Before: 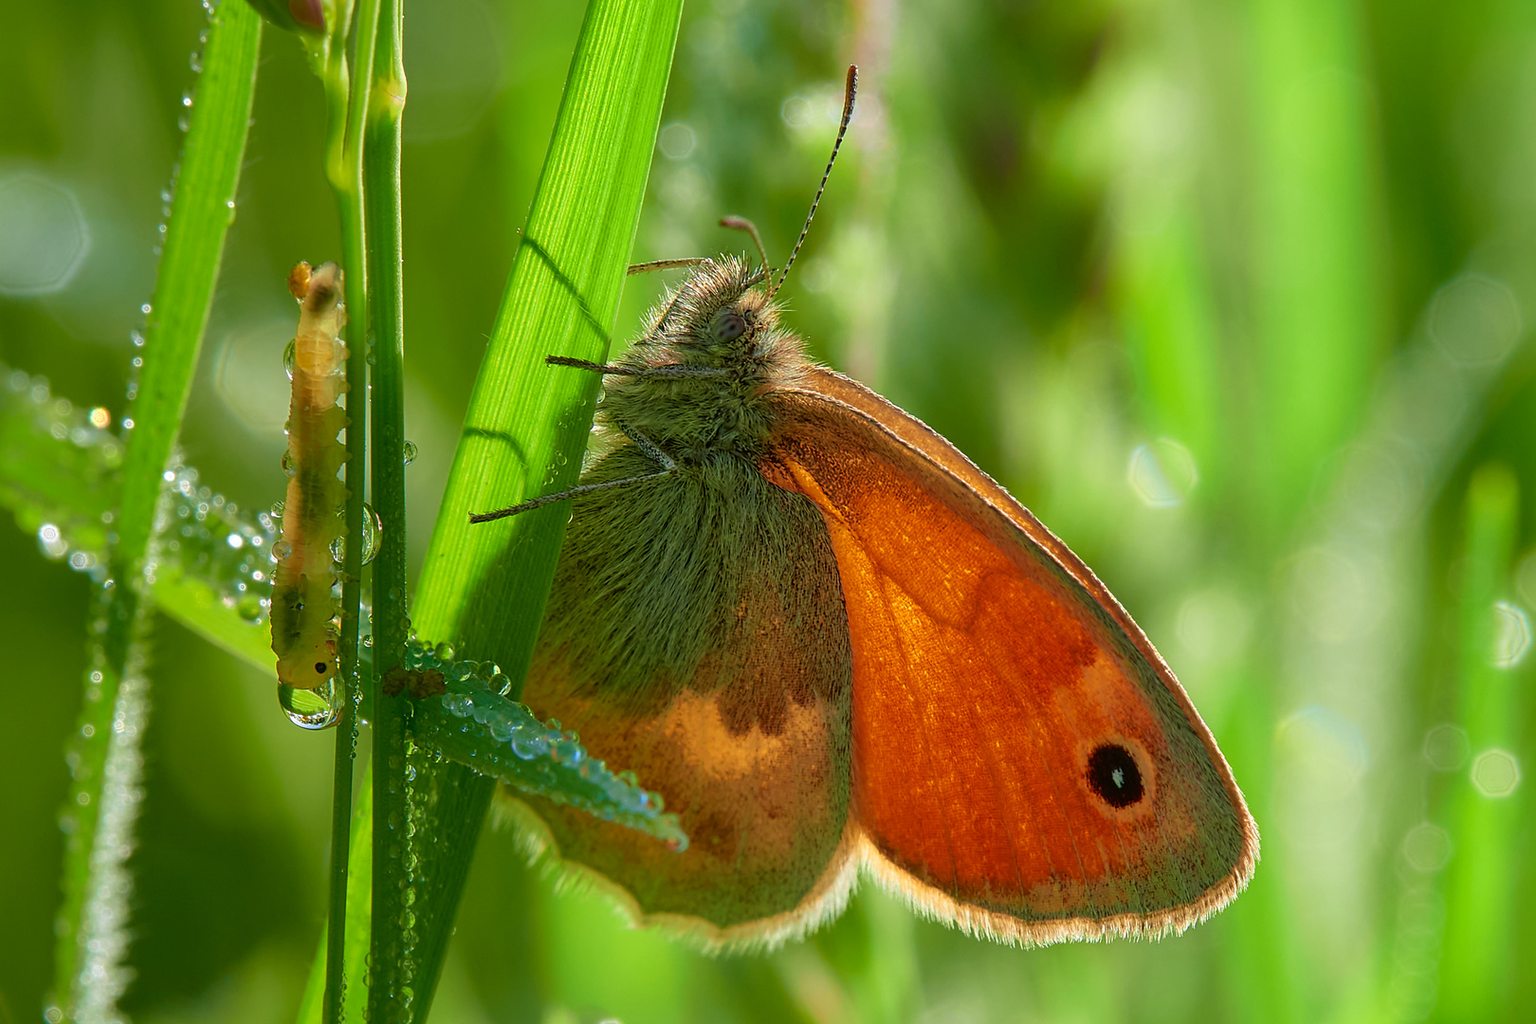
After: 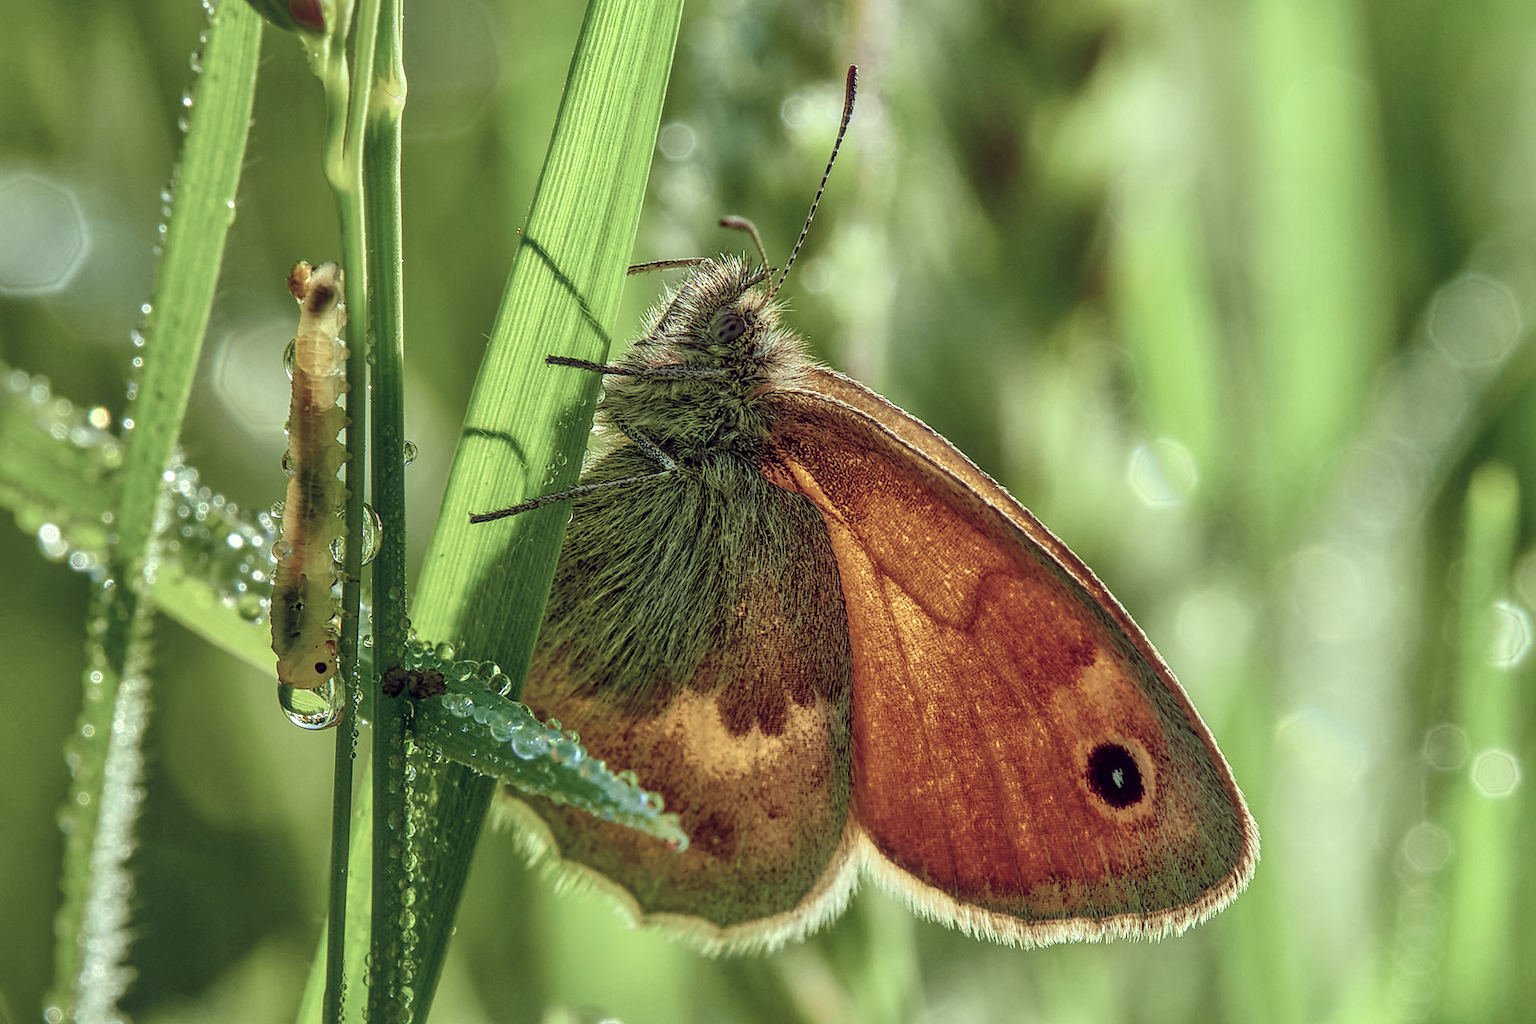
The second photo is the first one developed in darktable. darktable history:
local contrast: highlights 1%, shadows 3%, detail 133%
contrast brightness saturation: contrast 0.215, brightness -0.183, saturation 0.236
color correction: highlights a* -20.34, highlights b* 20.18, shadows a* 19.91, shadows b* -19.93, saturation 0.437
tone curve: curves: ch0 [(0, 0.012) (0.036, 0.035) (0.274, 0.288) (0.504, 0.536) (0.844, 0.84) (1, 0.983)]; ch1 [(0, 0) (0.389, 0.403) (0.462, 0.486) (0.499, 0.498) (0.511, 0.502) (0.536, 0.547) (0.579, 0.578) (0.626, 0.645) (0.749, 0.781) (1, 1)]; ch2 [(0, 0) (0.457, 0.486) (0.5, 0.5) (0.557, 0.561) (0.614, 0.622) (0.704, 0.732) (1, 1)], preserve colors none
tone equalizer: -7 EV 0.147 EV, -6 EV 0.57 EV, -5 EV 1.12 EV, -4 EV 1.32 EV, -3 EV 1.12 EV, -2 EV 0.6 EV, -1 EV 0.16 EV
